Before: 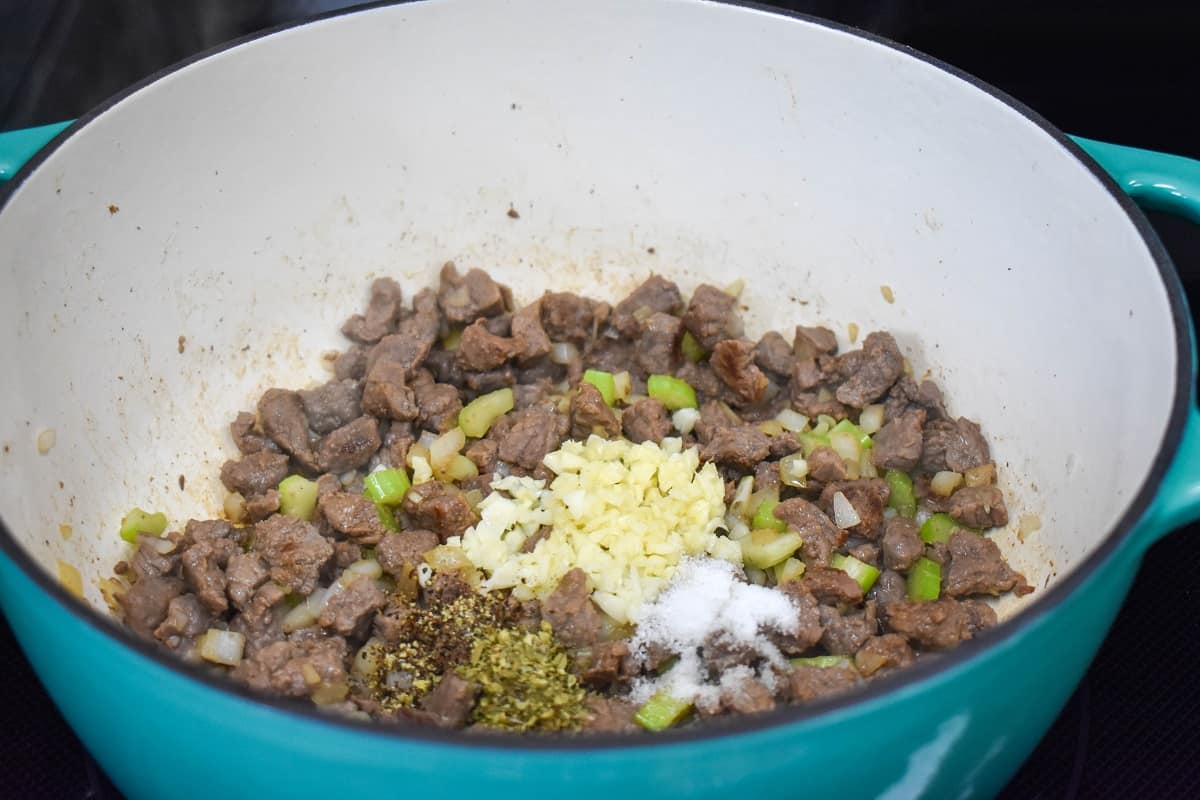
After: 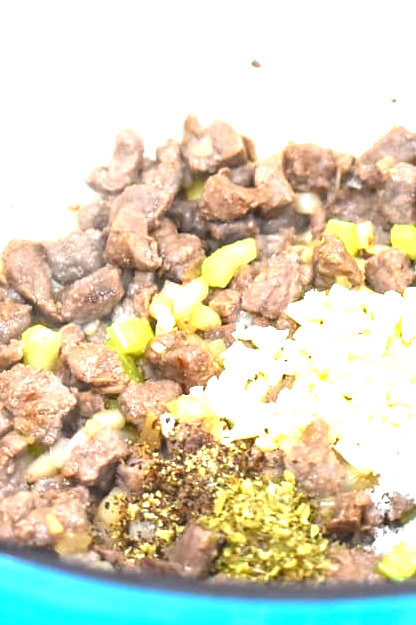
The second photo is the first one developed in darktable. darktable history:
crop and rotate: left 21.457%, top 18.846%, right 43.849%, bottom 2.987%
exposure: black level correction 0, exposure 1.704 EV, compensate highlight preservation false
